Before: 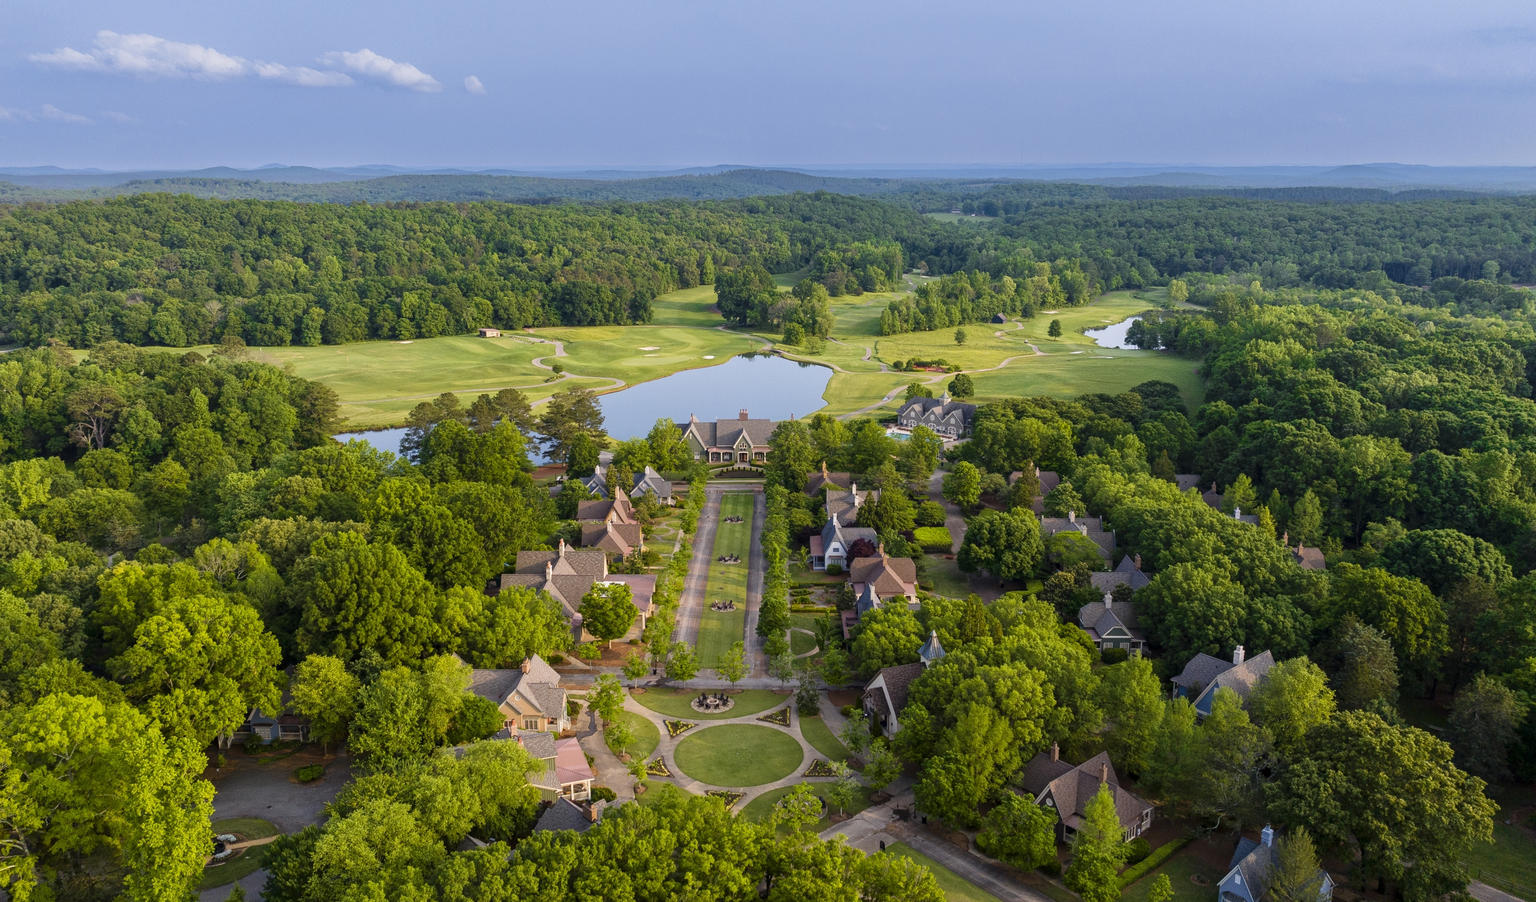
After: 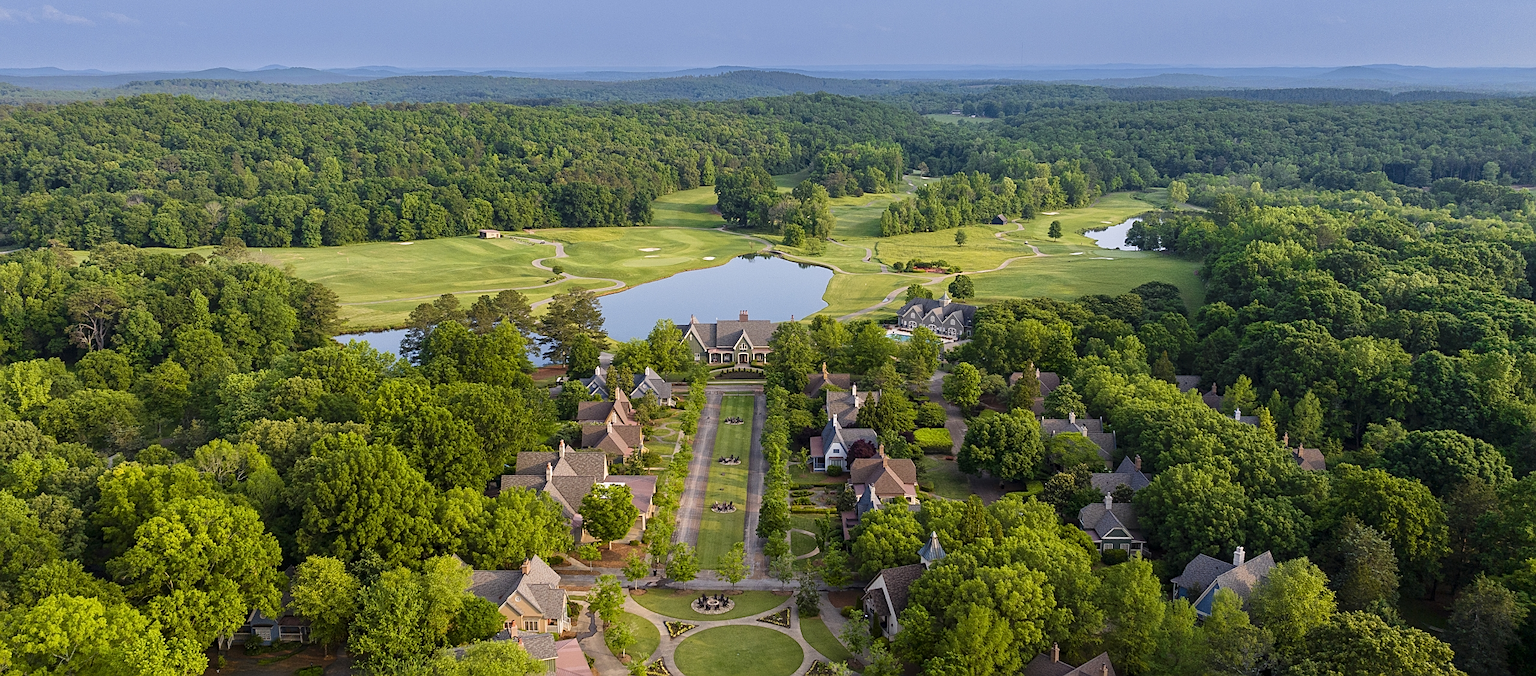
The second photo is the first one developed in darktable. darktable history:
sharpen: on, module defaults
crop: top 11.017%, bottom 13.963%
